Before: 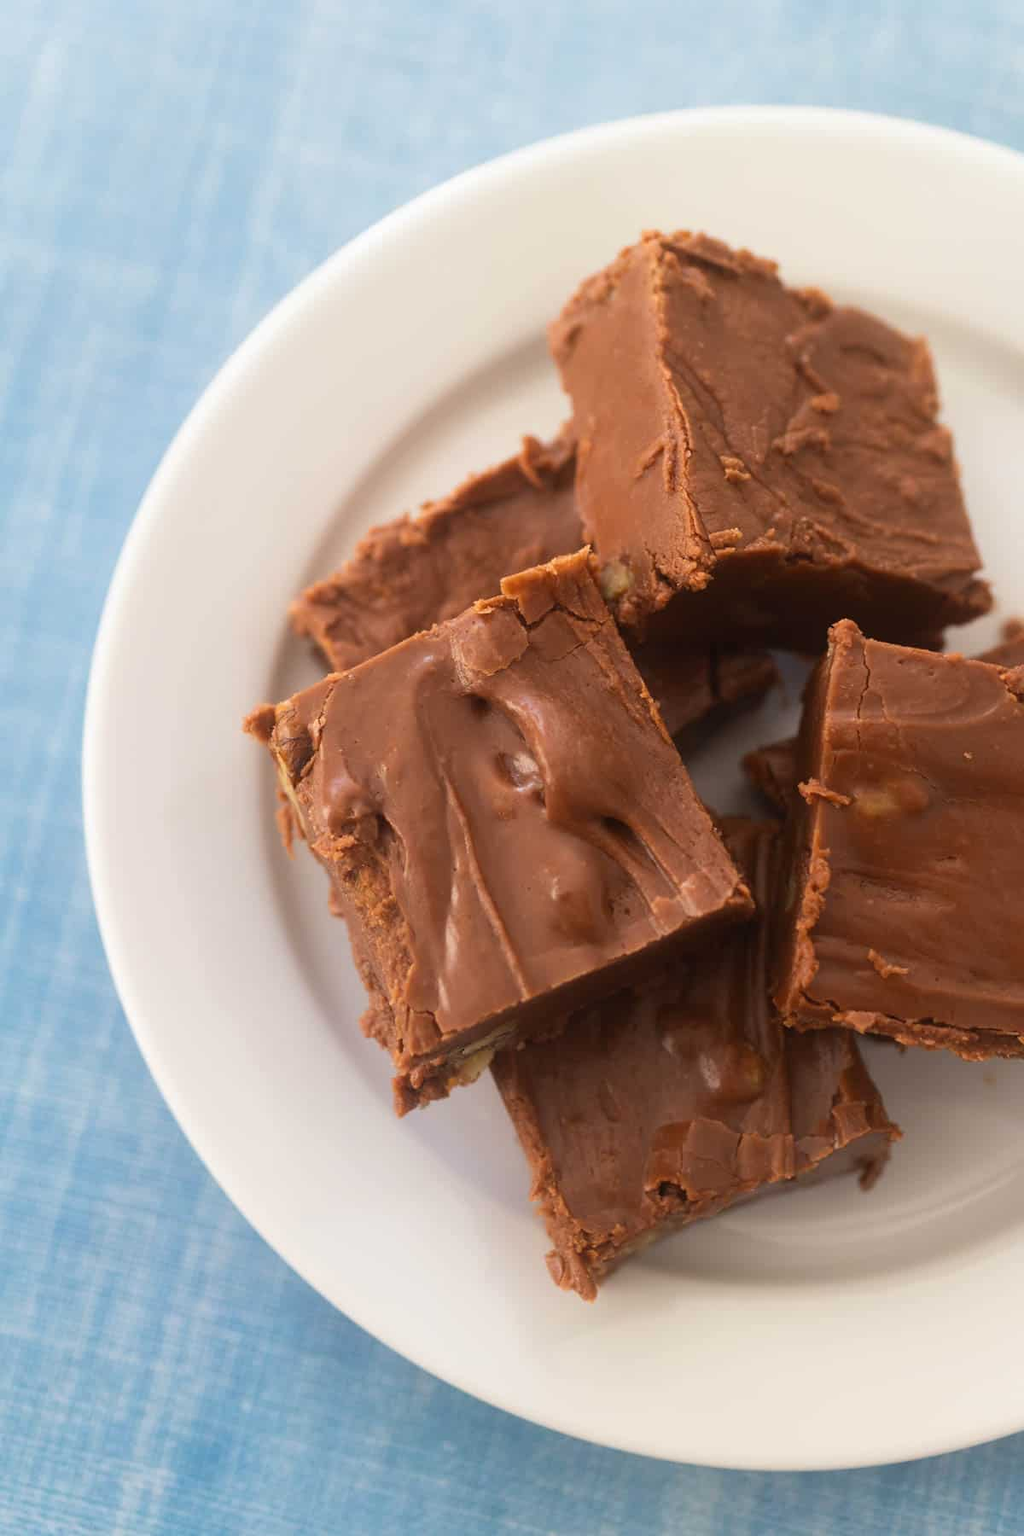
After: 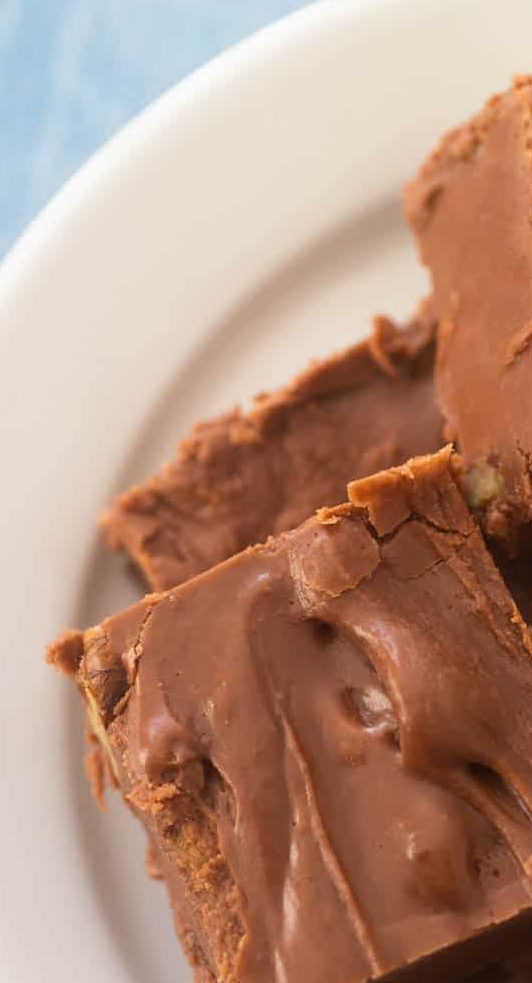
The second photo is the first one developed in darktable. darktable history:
crop: left 19.934%, top 10.885%, right 35.723%, bottom 34.482%
